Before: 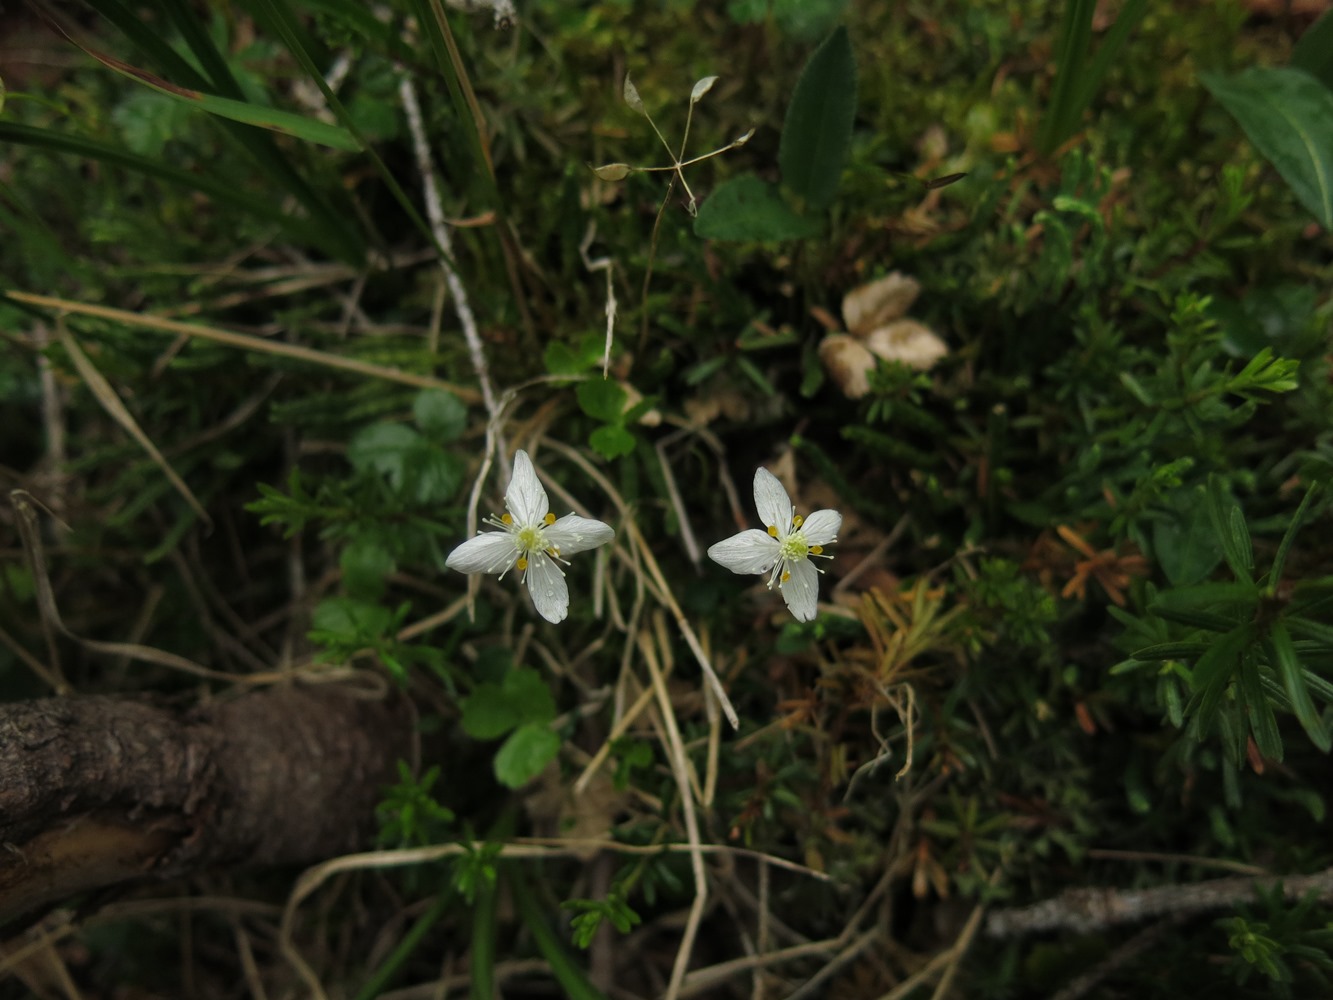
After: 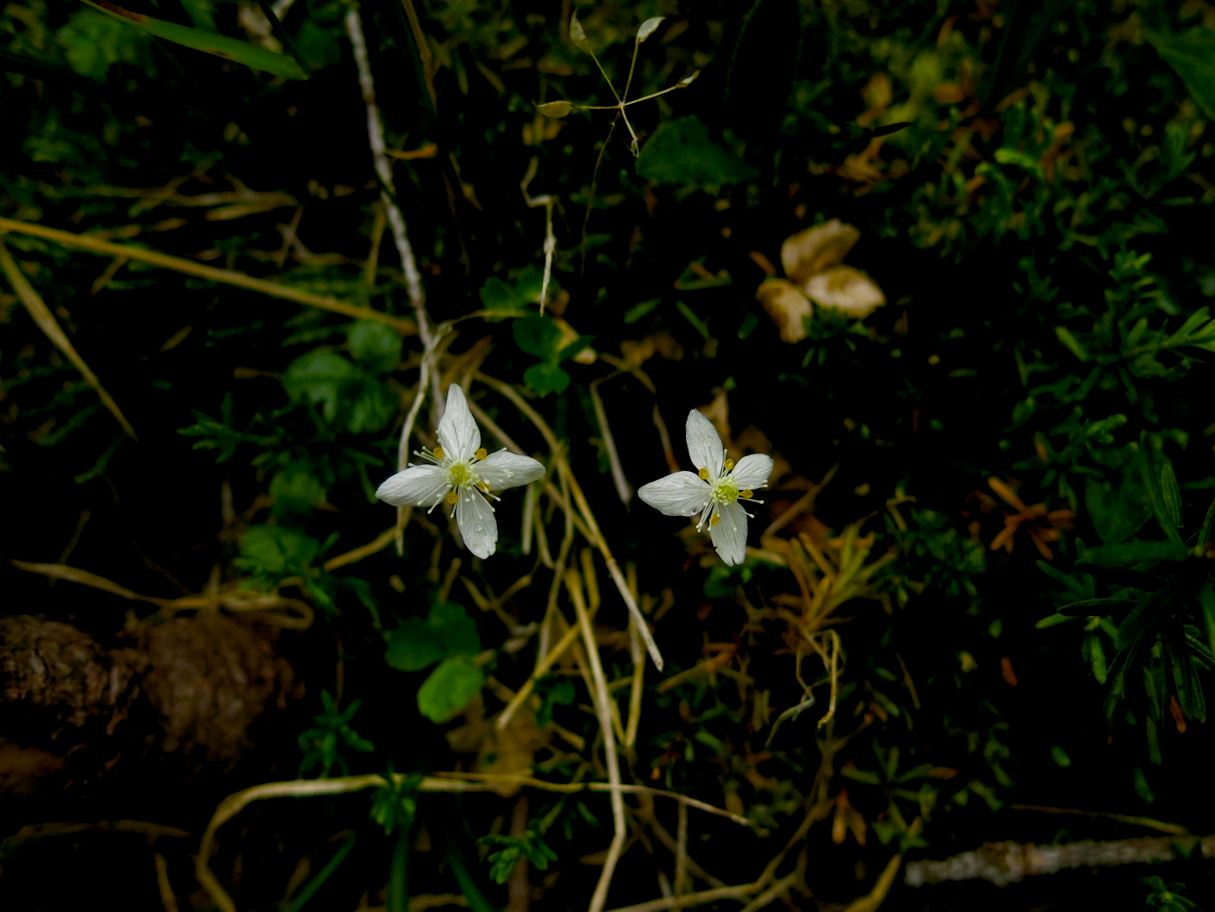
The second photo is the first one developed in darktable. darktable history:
color balance rgb: shadows lift › luminance -9.41%, highlights gain › luminance 17.6%, global offset › luminance -1.45%, perceptual saturation grading › highlights -17.77%, perceptual saturation grading › mid-tones 33.1%, perceptual saturation grading › shadows 50.52%, global vibrance 24.22%
graduated density: rotation -0.352°, offset 57.64
crop and rotate: angle -1.96°, left 3.097%, top 4.154%, right 1.586%, bottom 0.529%
